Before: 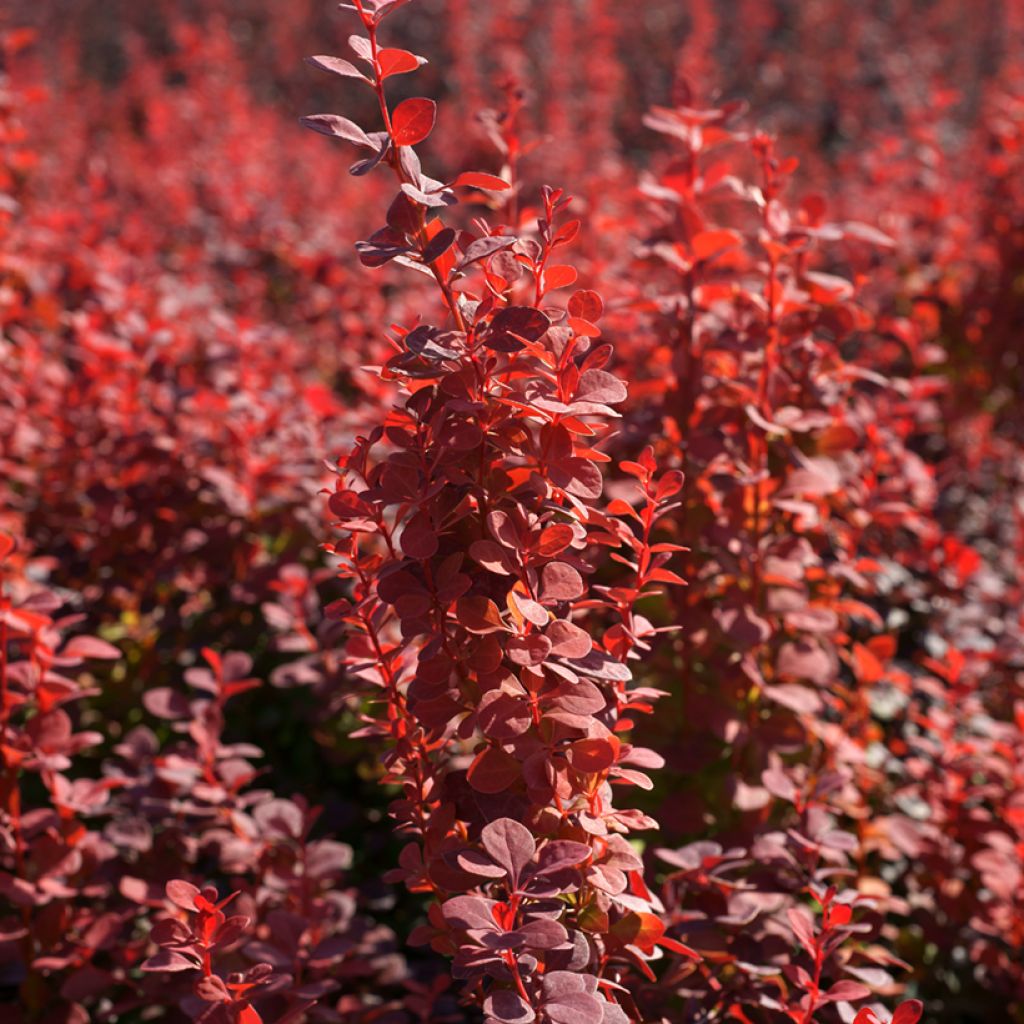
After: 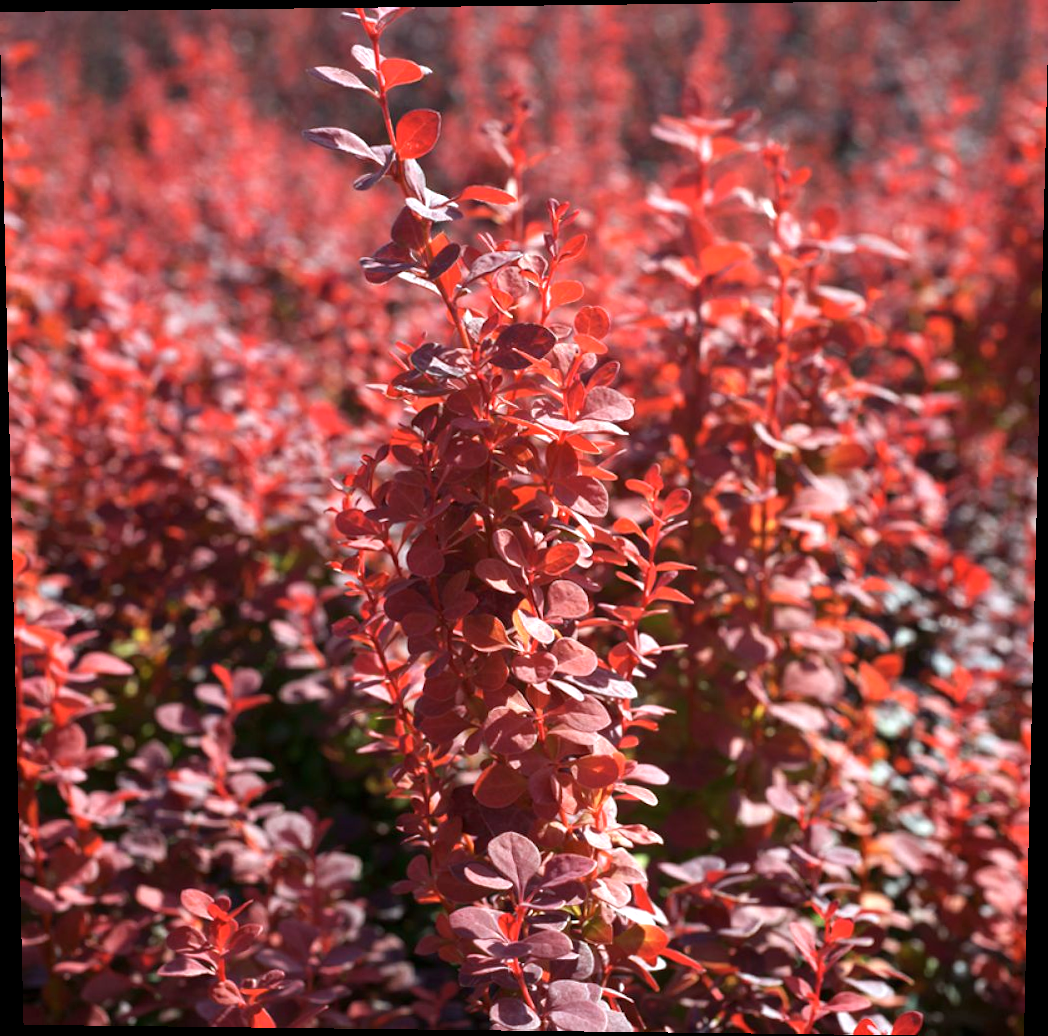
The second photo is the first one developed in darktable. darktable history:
exposure: exposure 0.6 EV, compensate highlight preservation false
color correction: highlights a* -10.04, highlights b* -10.37
rotate and perspective: lens shift (vertical) 0.048, lens shift (horizontal) -0.024, automatic cropping off
